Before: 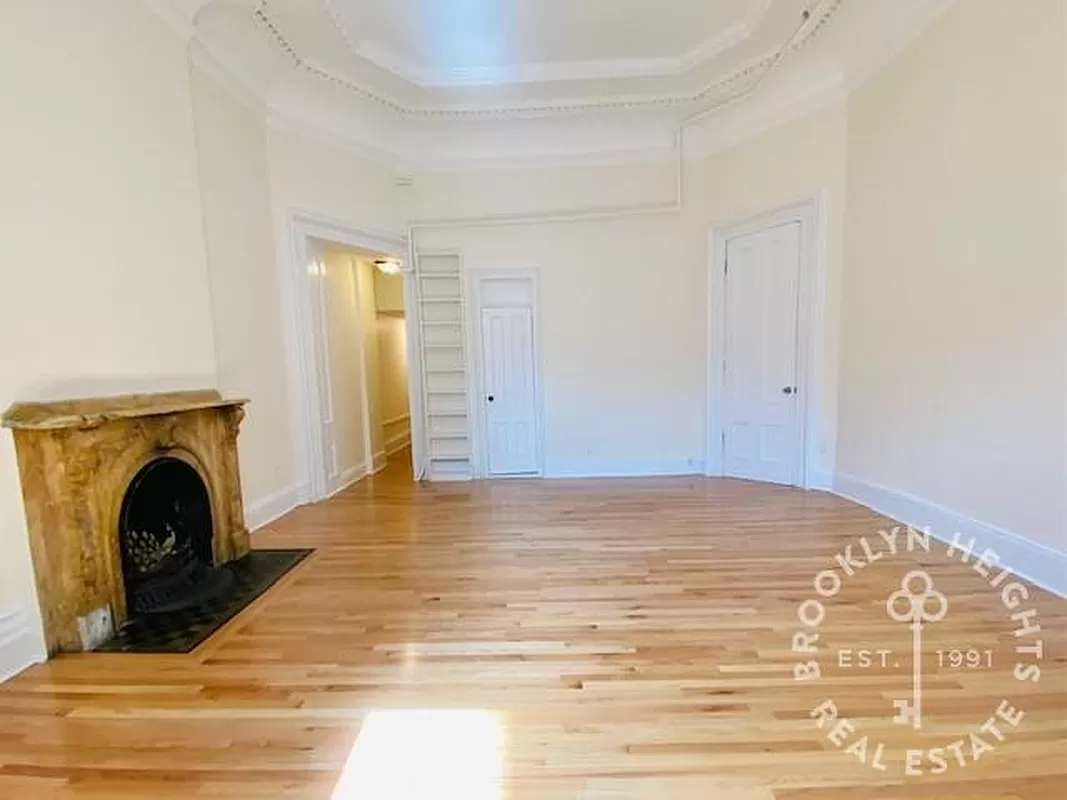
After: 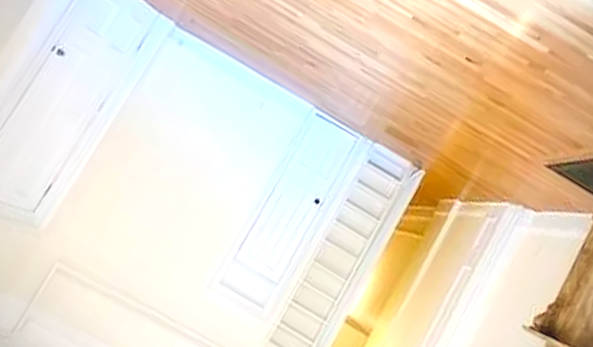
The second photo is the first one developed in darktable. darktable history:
contrast brightness saturation: contrast -0.1, brightness 0.04, saturation 0.081
vignetting: fall-off radius 60.56%
crop and rotate: angle 148.27°, left 9.142%, top 15.568%, right 4.561%, bottom 17.09%
exposure: exposure 1 EV, compensate highlight preservation false
